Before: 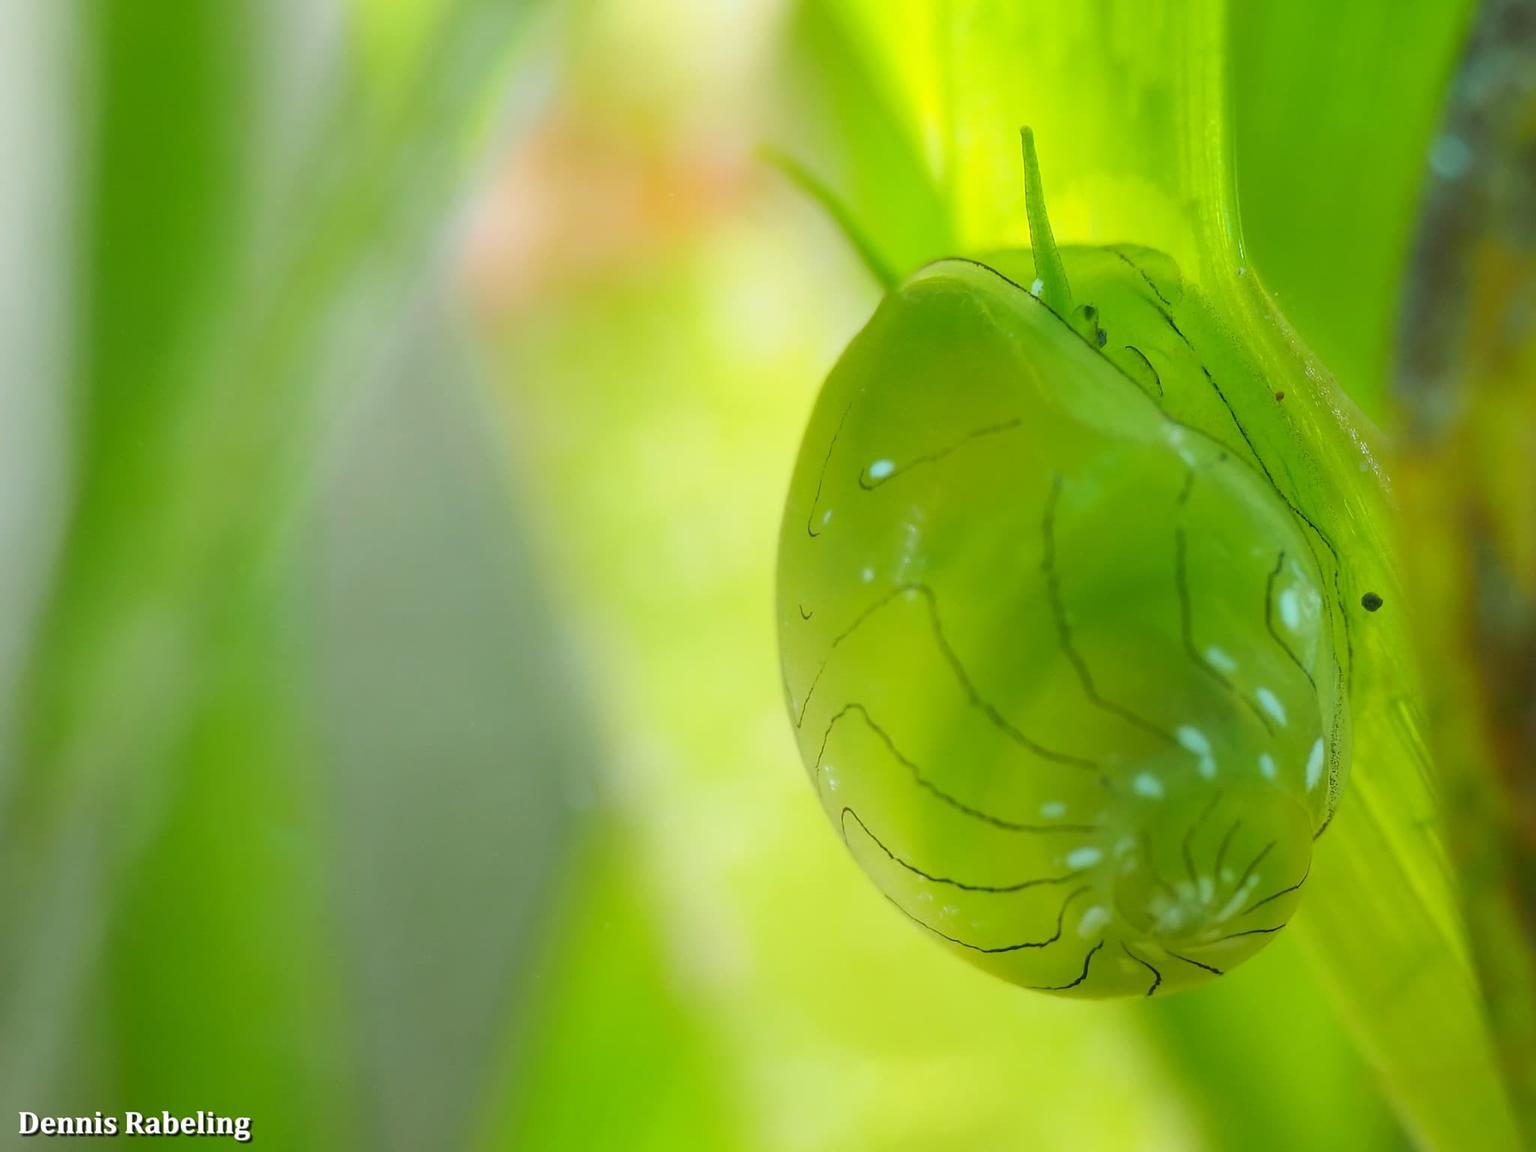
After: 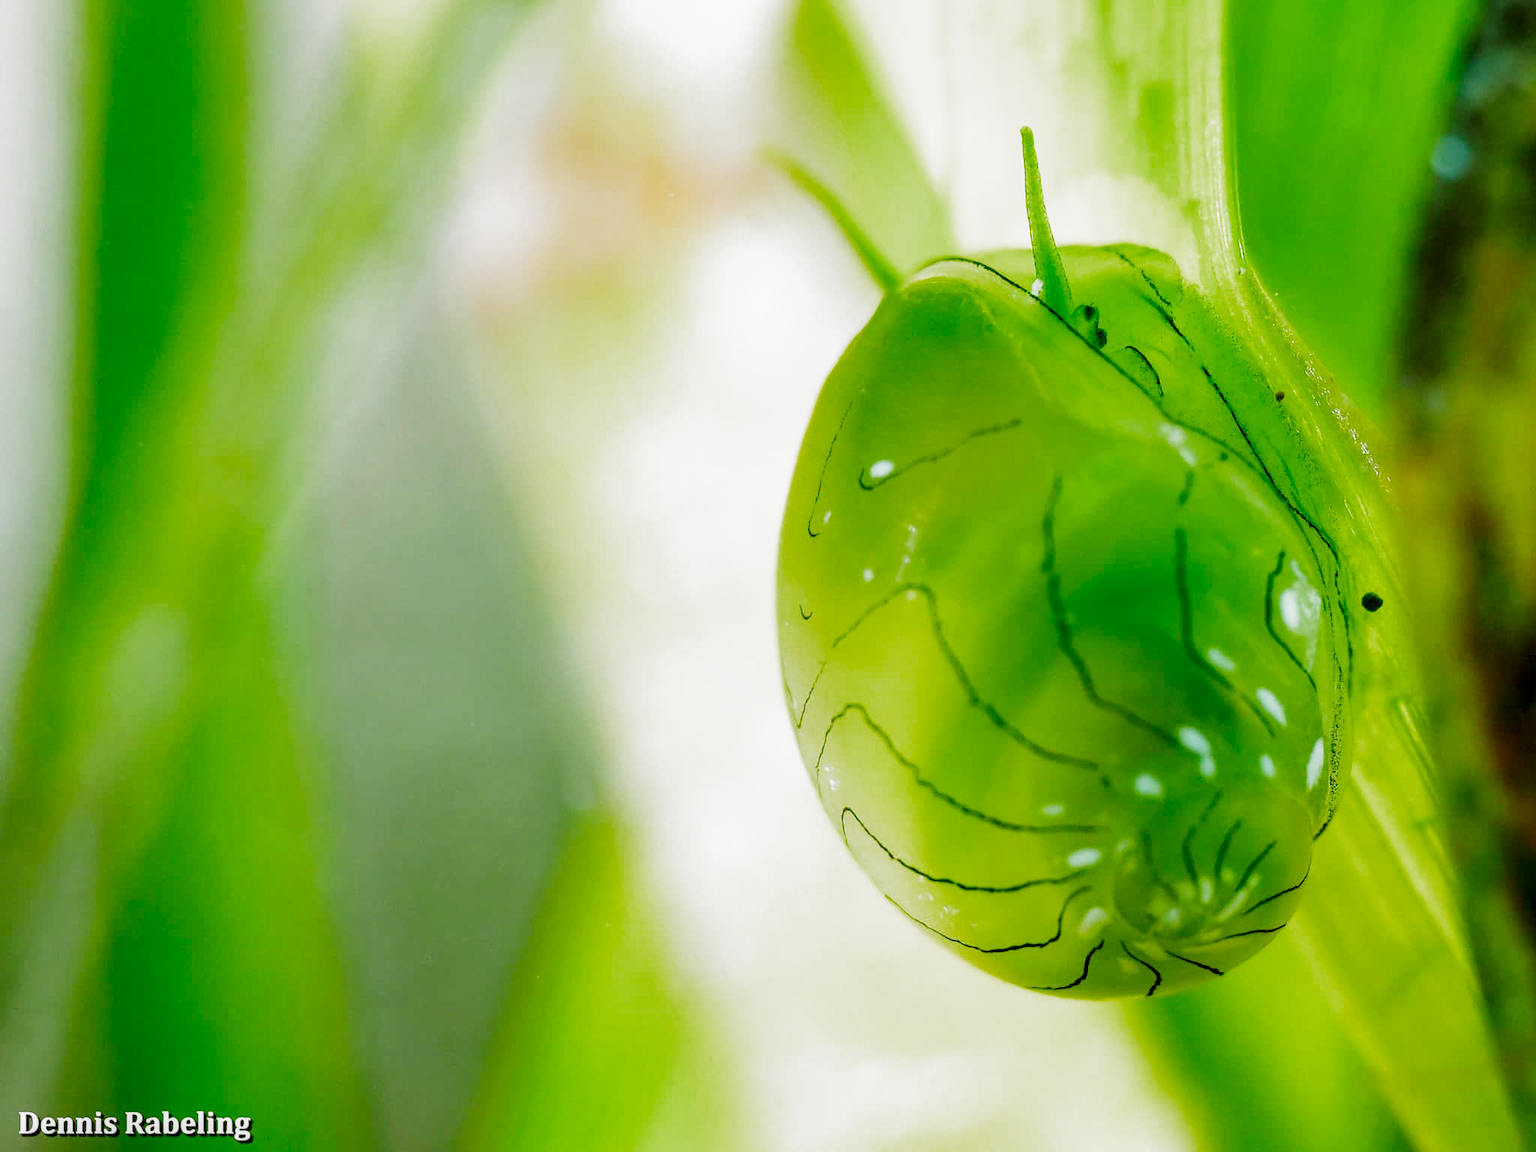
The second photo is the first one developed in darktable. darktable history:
local contrast: on, module defaults
tone curve: curves: ch0 [(0, 0) (0.087, 0.054) (0.281, 0.245) (0.532, 0.514) (0.835, 0.818) (0.994, 0.955)]; ch1 [(0, 0) (0.27, 0.195) (0.406, 0.435) (0.452, 0.474) (0.495, 0.5) (0.514, 0.508) (0.537, 0.556) (0.654, 0.689) (1, 1)]; ch2 [(0, 0) (0.269, 0.299) (0.459, 0.441) (0.498, 0.499) (0.523, 0.52) (0.551, 0.549) (0.633, 0.625) (0.659, 0.681) (0.718, 0.764) (1, 1)], preserve colors none
filmic rgb: black relative exposure -3.62 EV, white relative exposure 2.11 EV, hardness 3.64, add noise in highlights 0.002, preserve chrominance no, color science v3 (2019), use custom middle-gray values true, contrast in highlights soft
